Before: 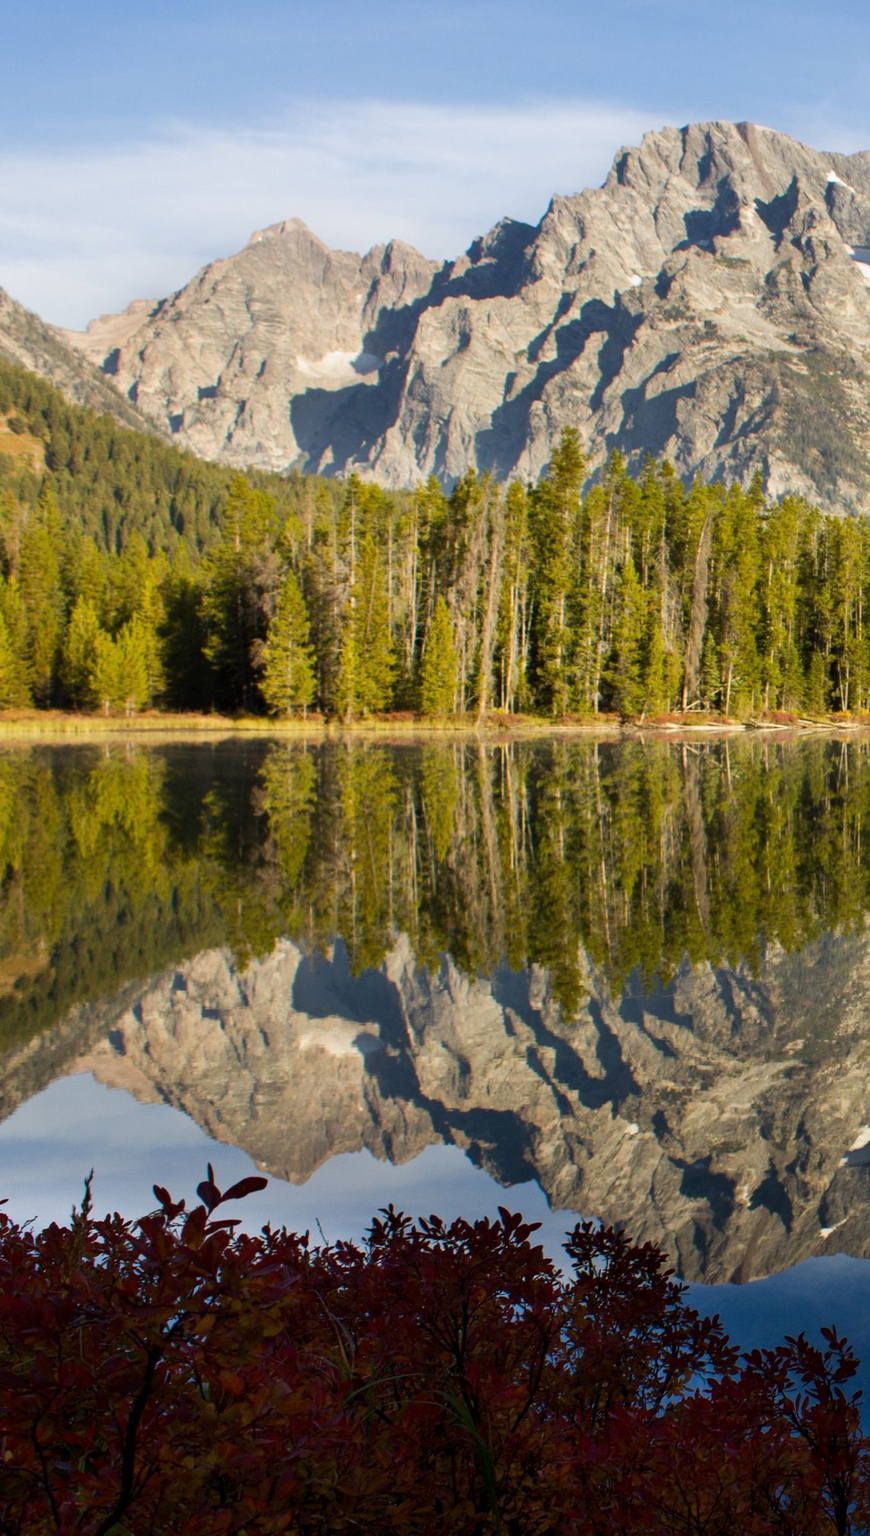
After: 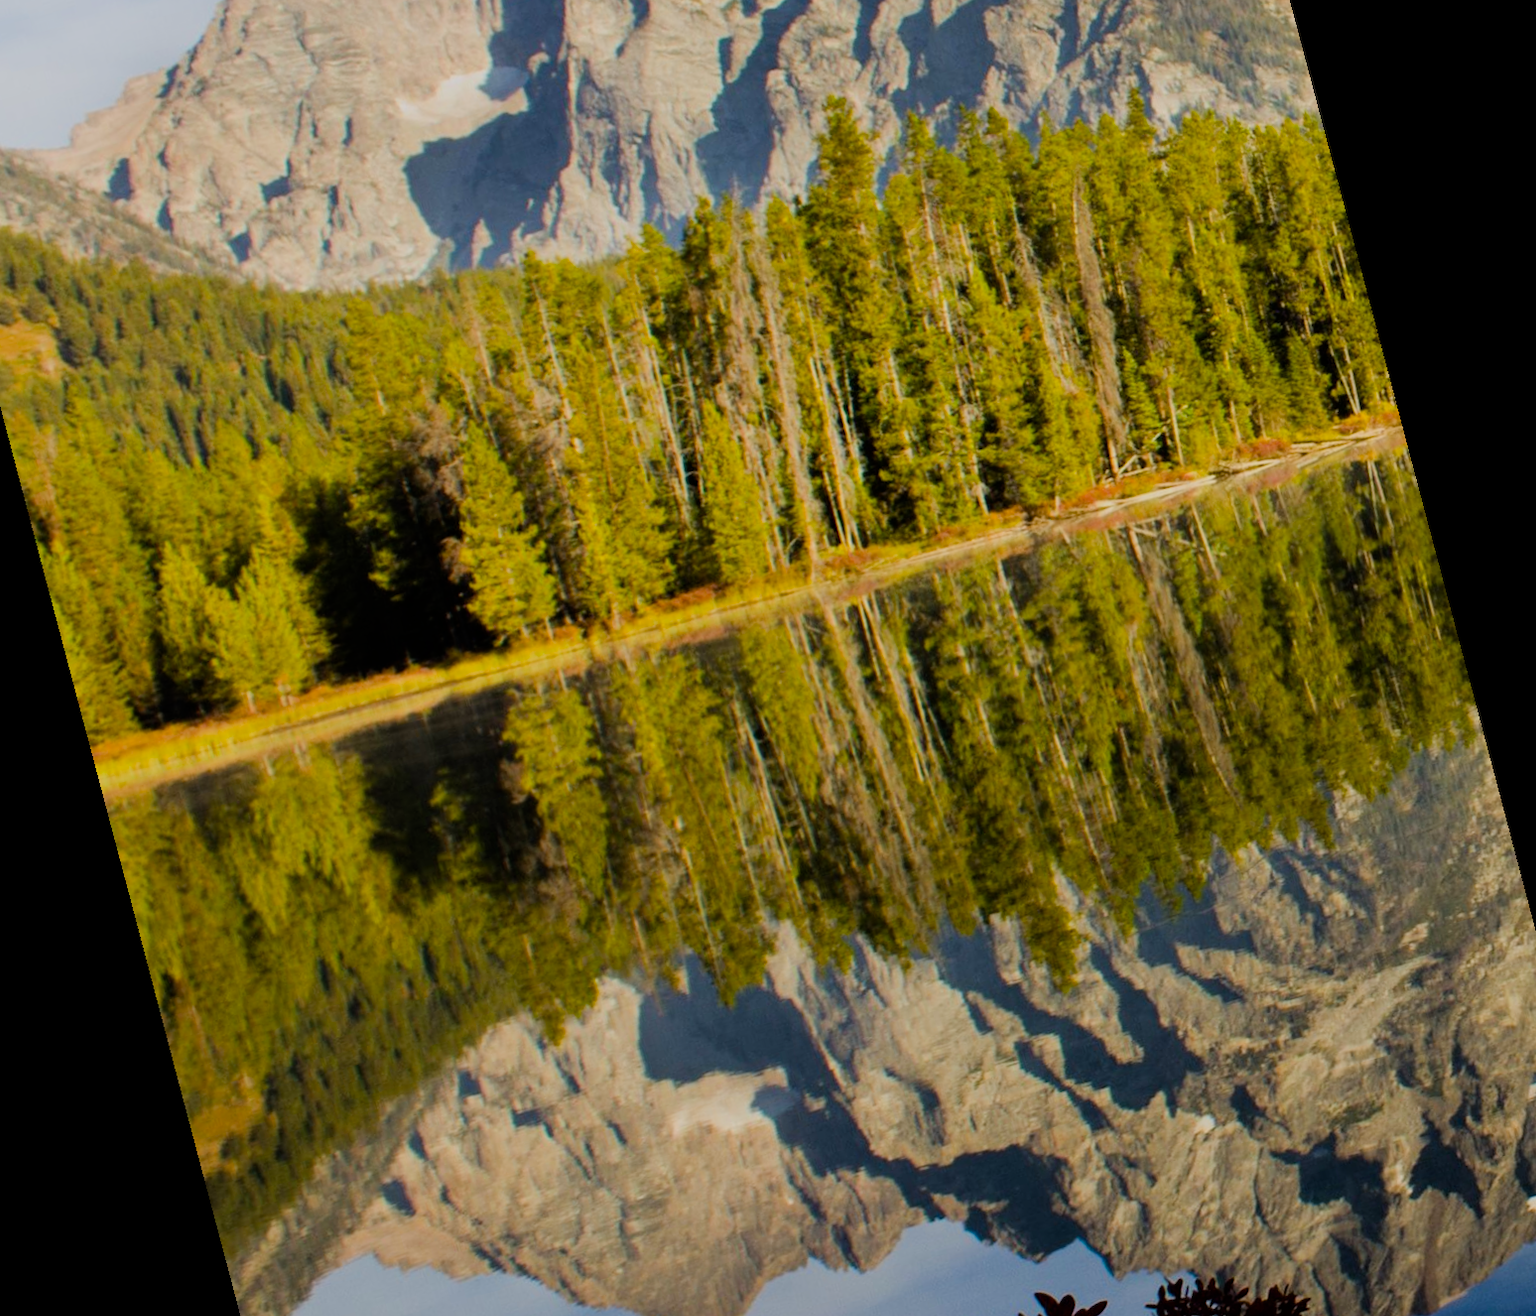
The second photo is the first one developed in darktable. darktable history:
filmic rgb: black relative exposure -7.65 EV, white relative exposure 4.56 EV, hardness 3.61
rotate and perspective: rotation -14.8°, crop left 0.1, crop right 0.903, crop top 0.25, crop bottom 0.748
color balance: output saturation 120%
